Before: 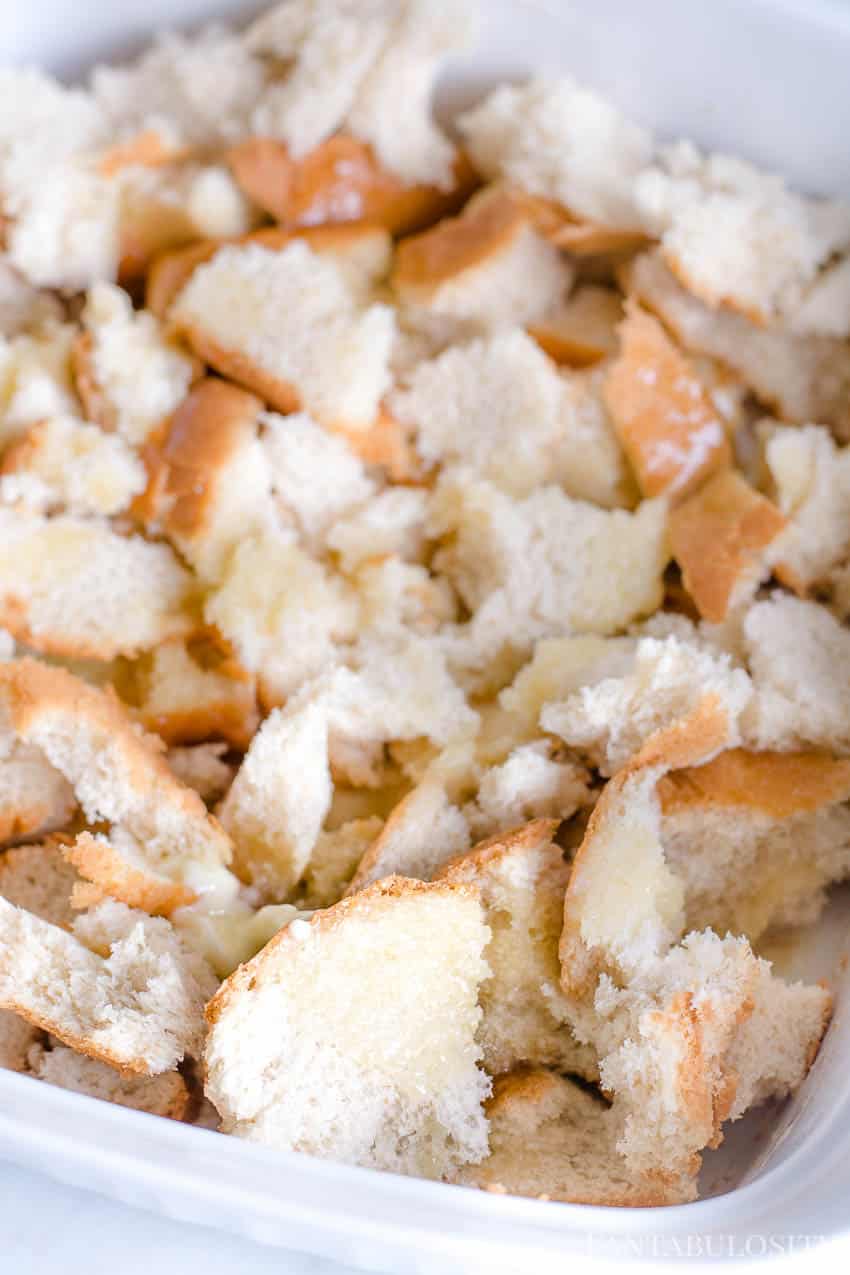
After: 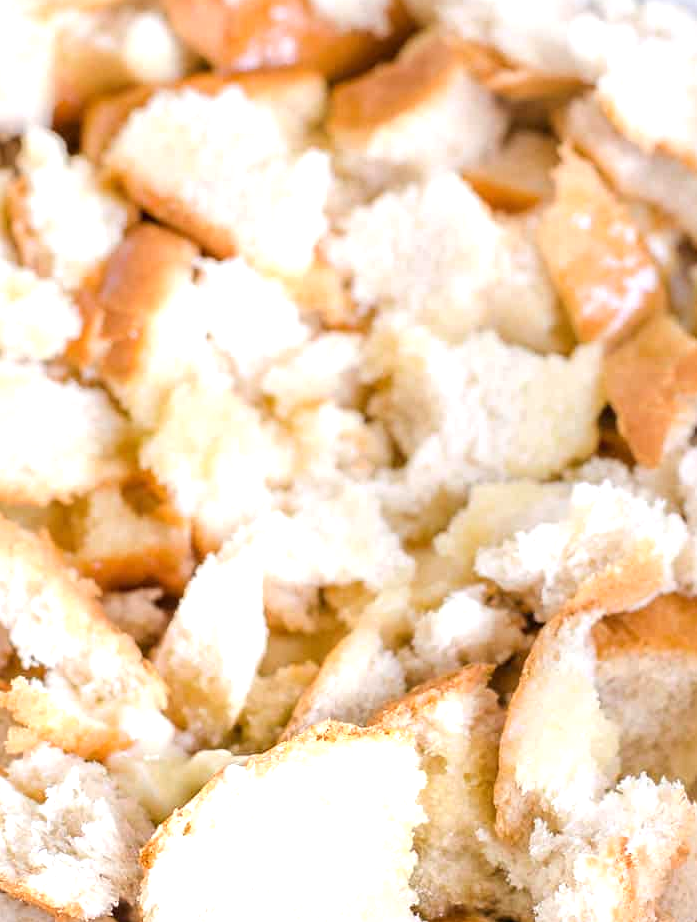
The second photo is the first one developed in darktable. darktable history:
crop: left 7.738%, top 12.228%, right 10.223%, bottom 15.424%
exposure: exposure 0.608 EV, compensate exposure bias true, compensate highlight preservation false
contrast equalizer: octaves 7, y [[0.5 ×4, 0.467, 0.376], [0.5 ×6], [0.5 ×6], [0 ×6], [0 ×6]], mix -0.205
